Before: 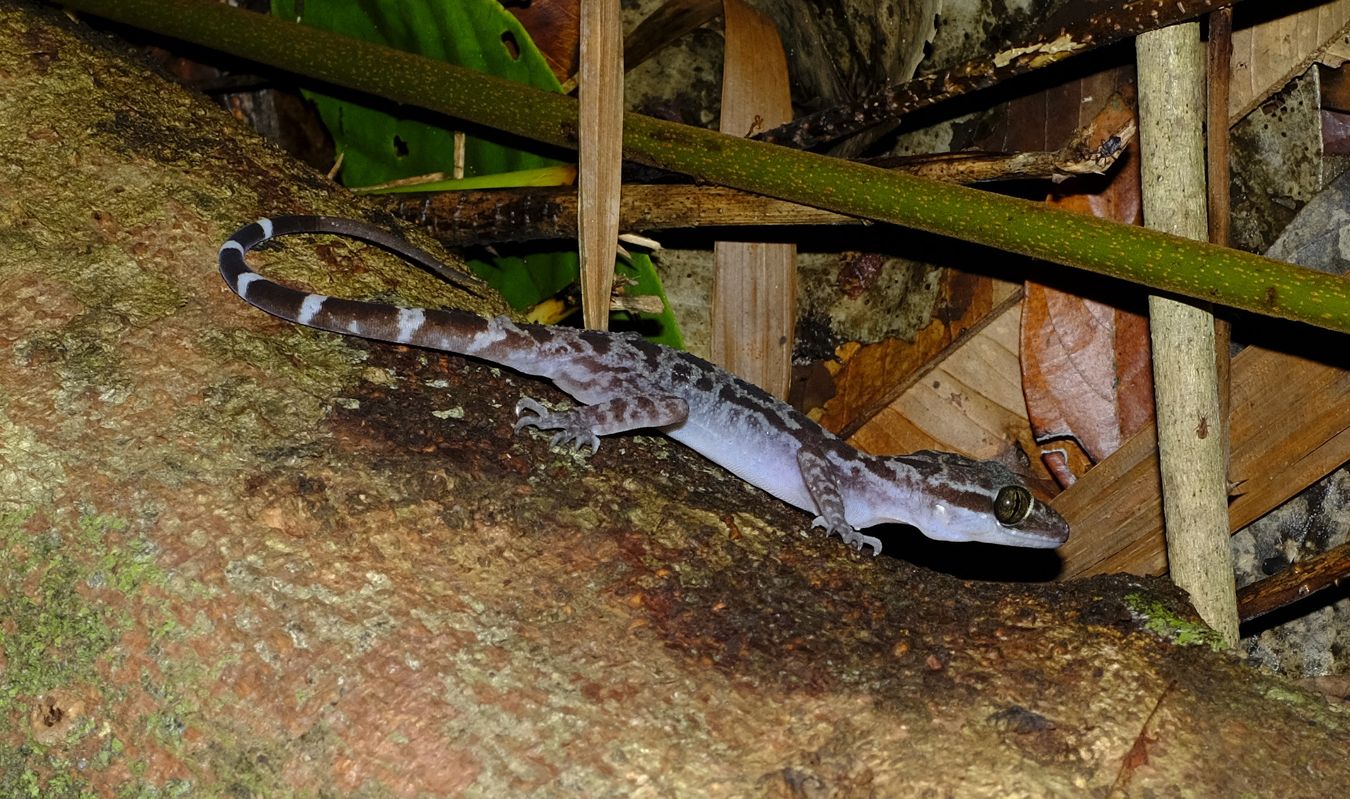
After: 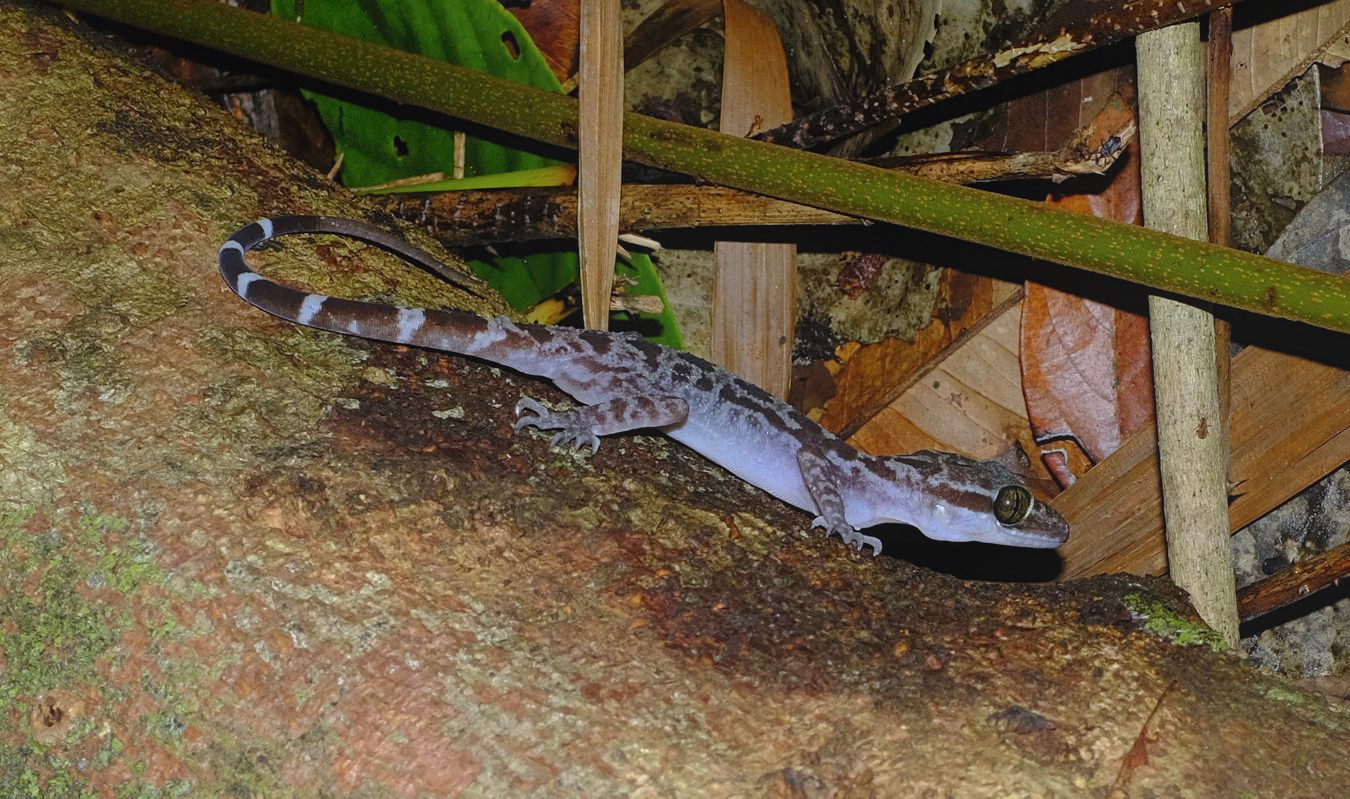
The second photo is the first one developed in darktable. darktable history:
shadows and highlights: on, module defaults
color calibration: illuminant as shot in camera, x 0.358, y 0.373, temperature 4628.91 K
contrast equalizer: y [[0.439, 0.44, 0.442, 0.457, 0.493, 0.498], [0.5 ×6], [0.5 ×6], [0 ×6], [0 ×6]], mix 0.59
